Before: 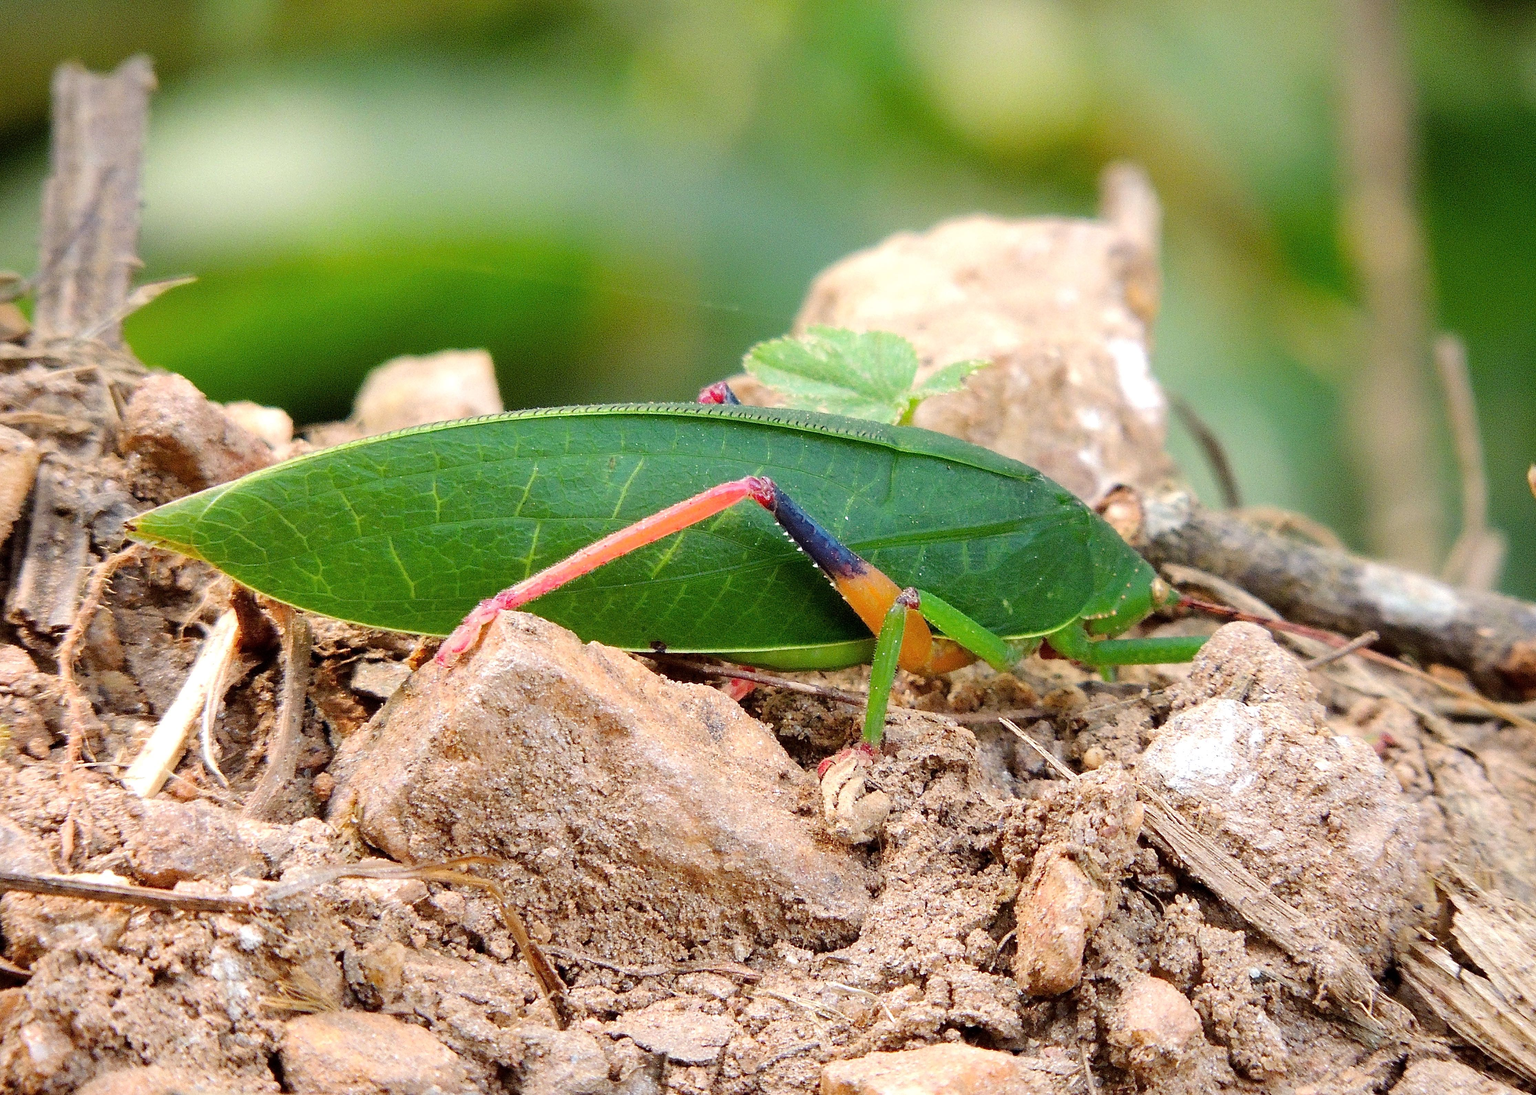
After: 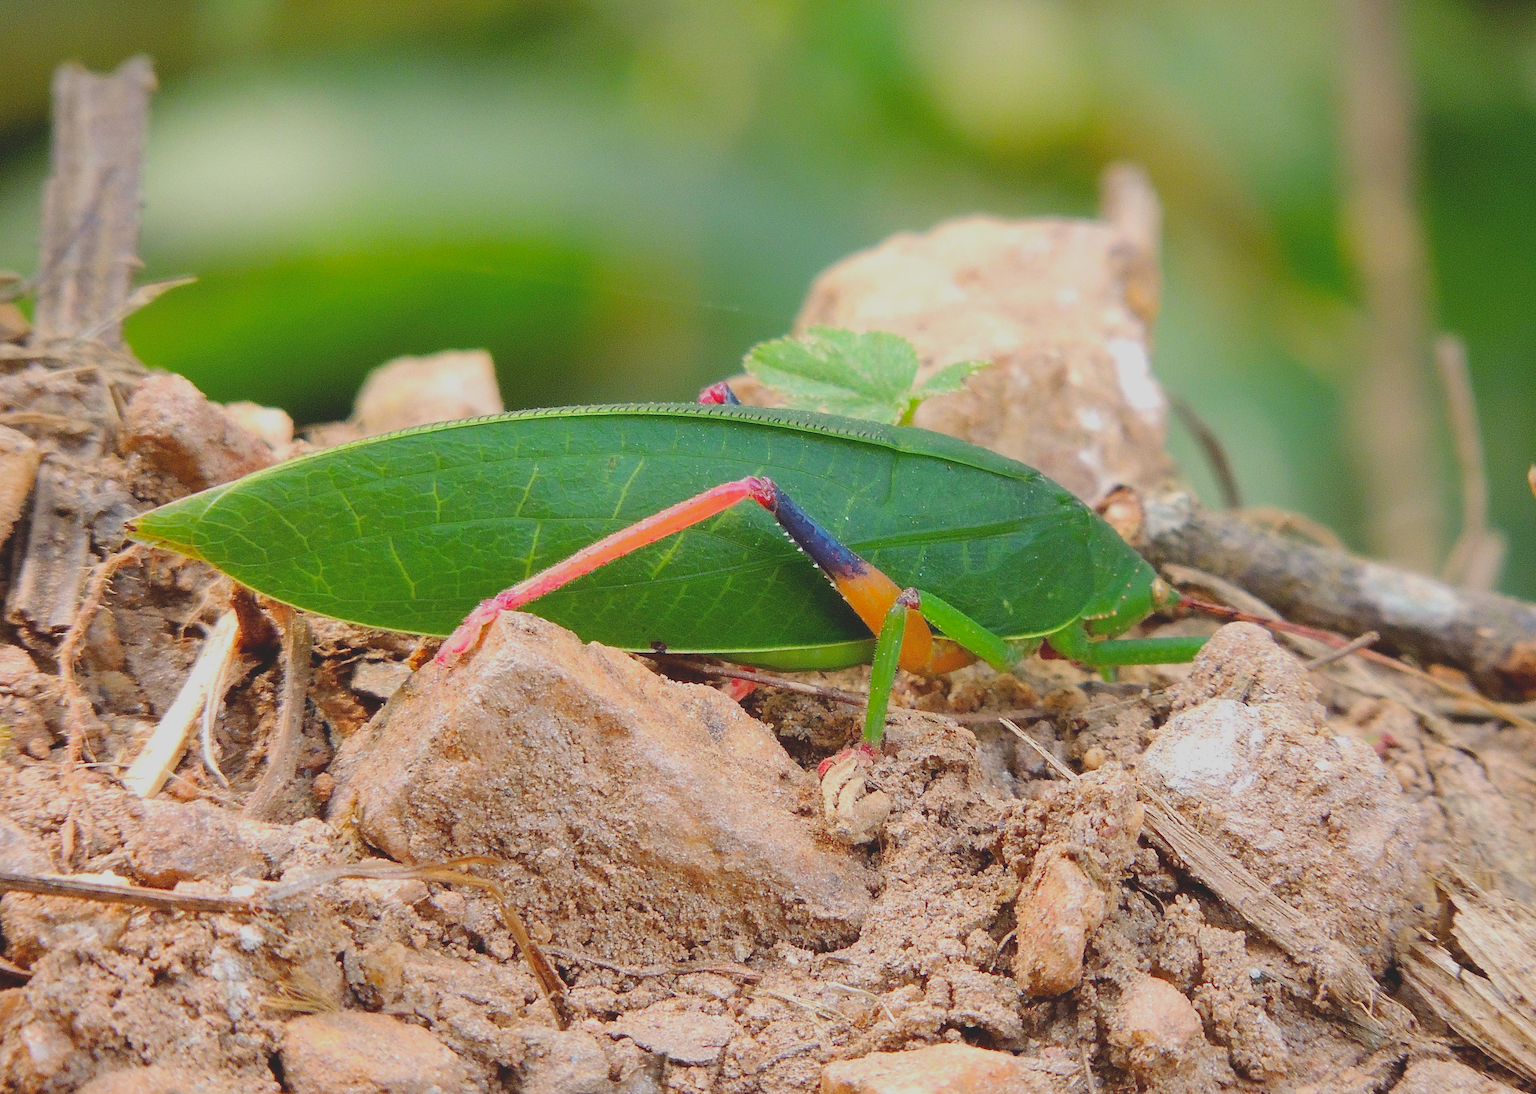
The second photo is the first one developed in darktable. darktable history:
contrast brightness saturation: contrast -0.286
